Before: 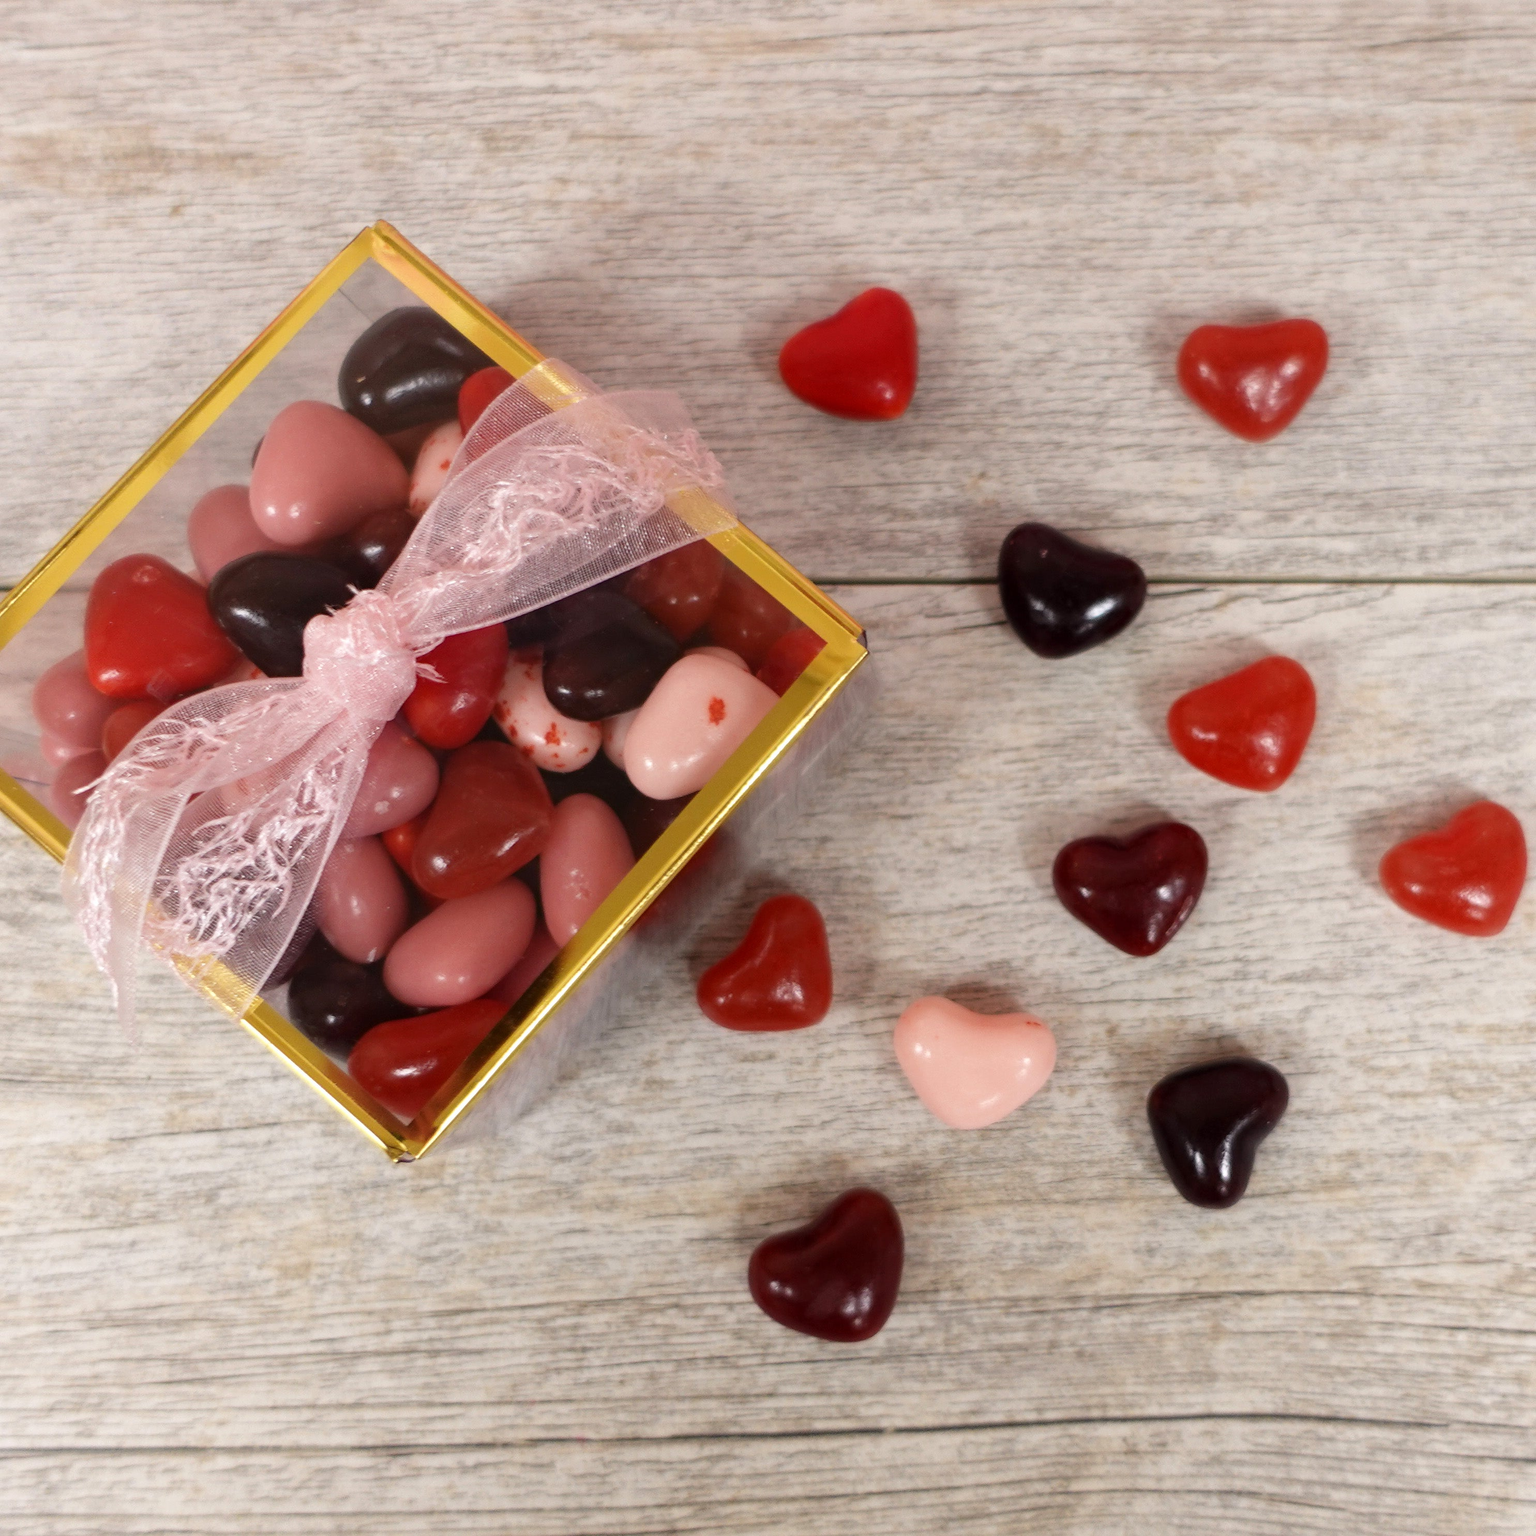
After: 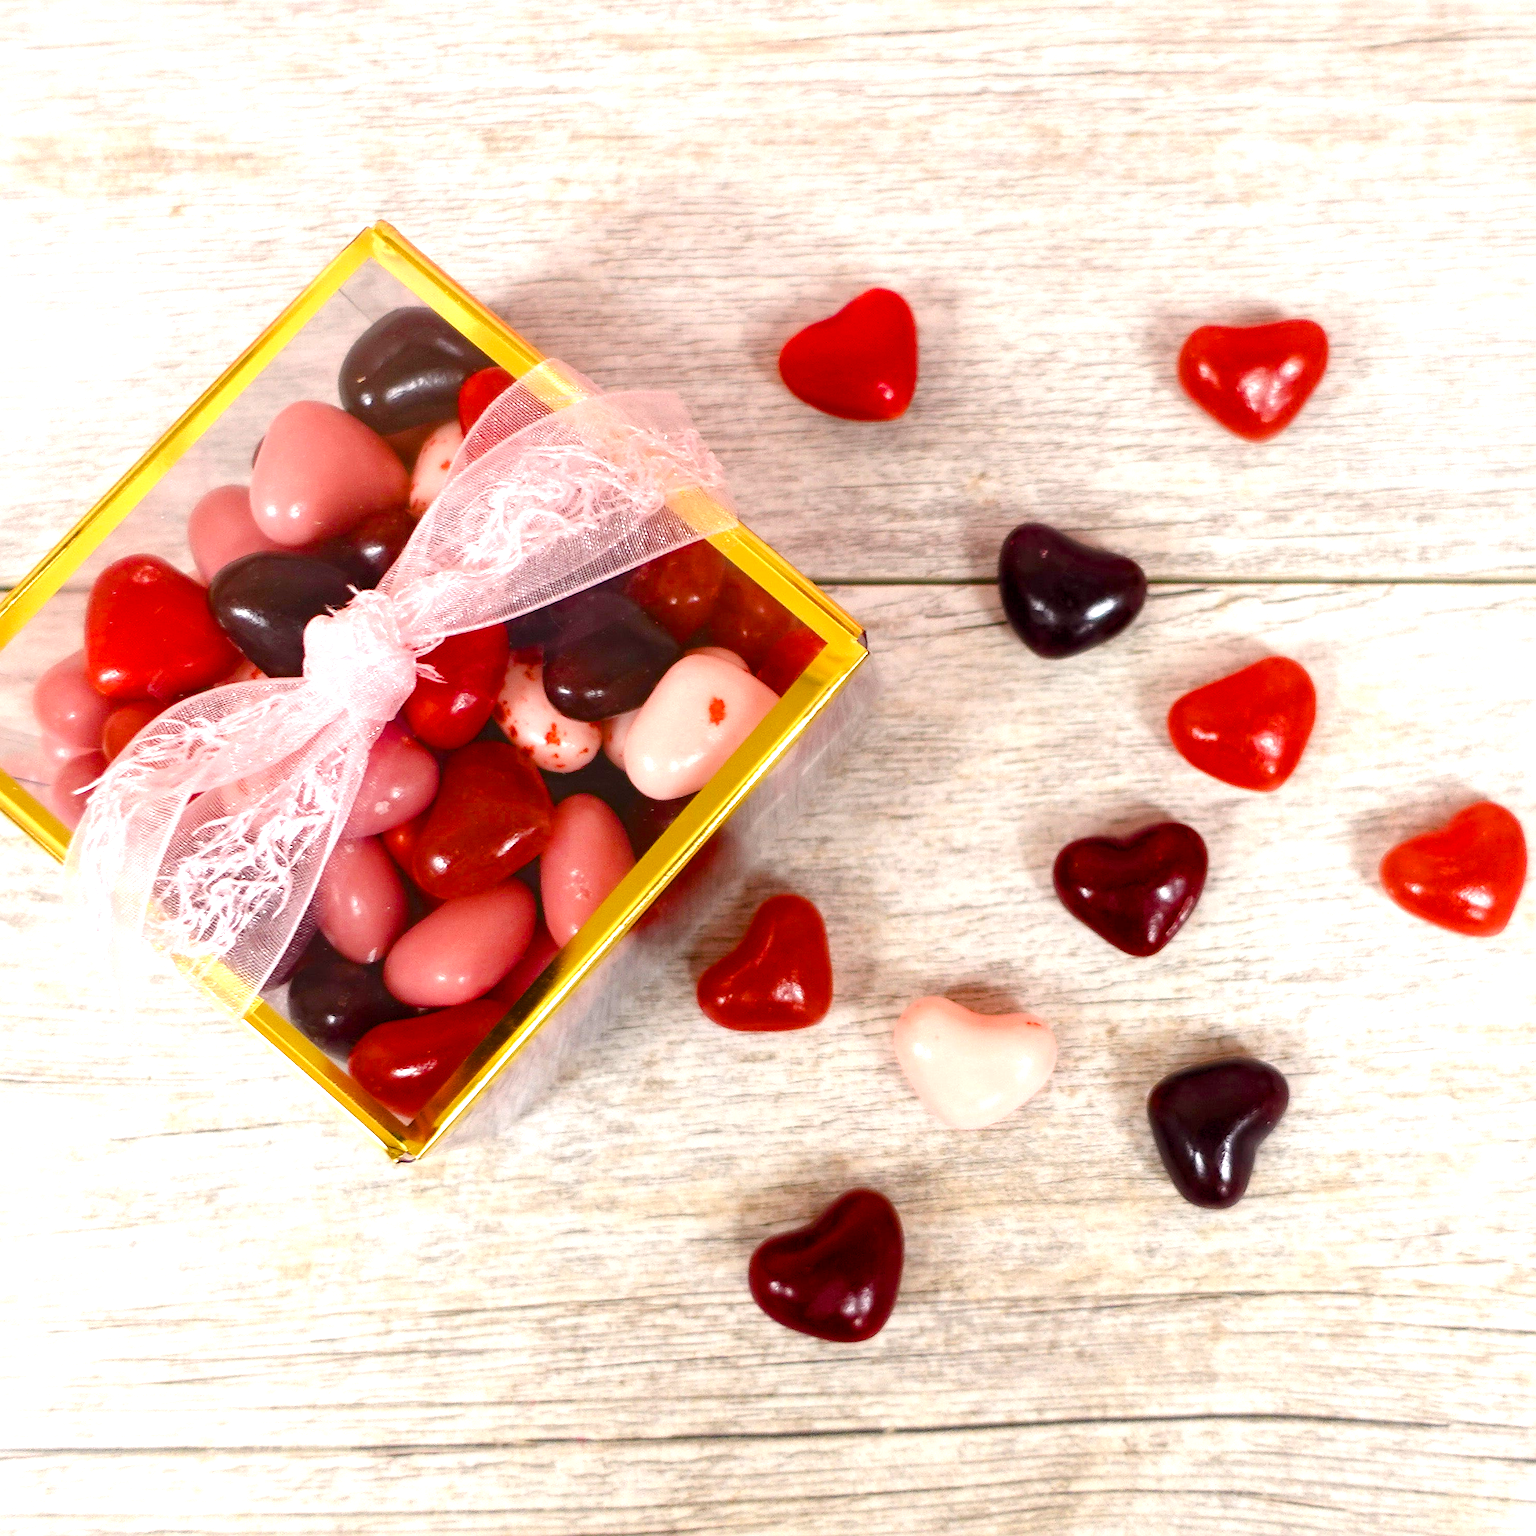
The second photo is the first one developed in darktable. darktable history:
sharpen: on, module defaults
color balance rgb: perceptual saturation grading › global saturation 35%, perceptual saturation grading › highlights -25%, perceptual saturation grading › shadows 50%
exposure: exposure 0.95 EV, compensate highlight preservation false
